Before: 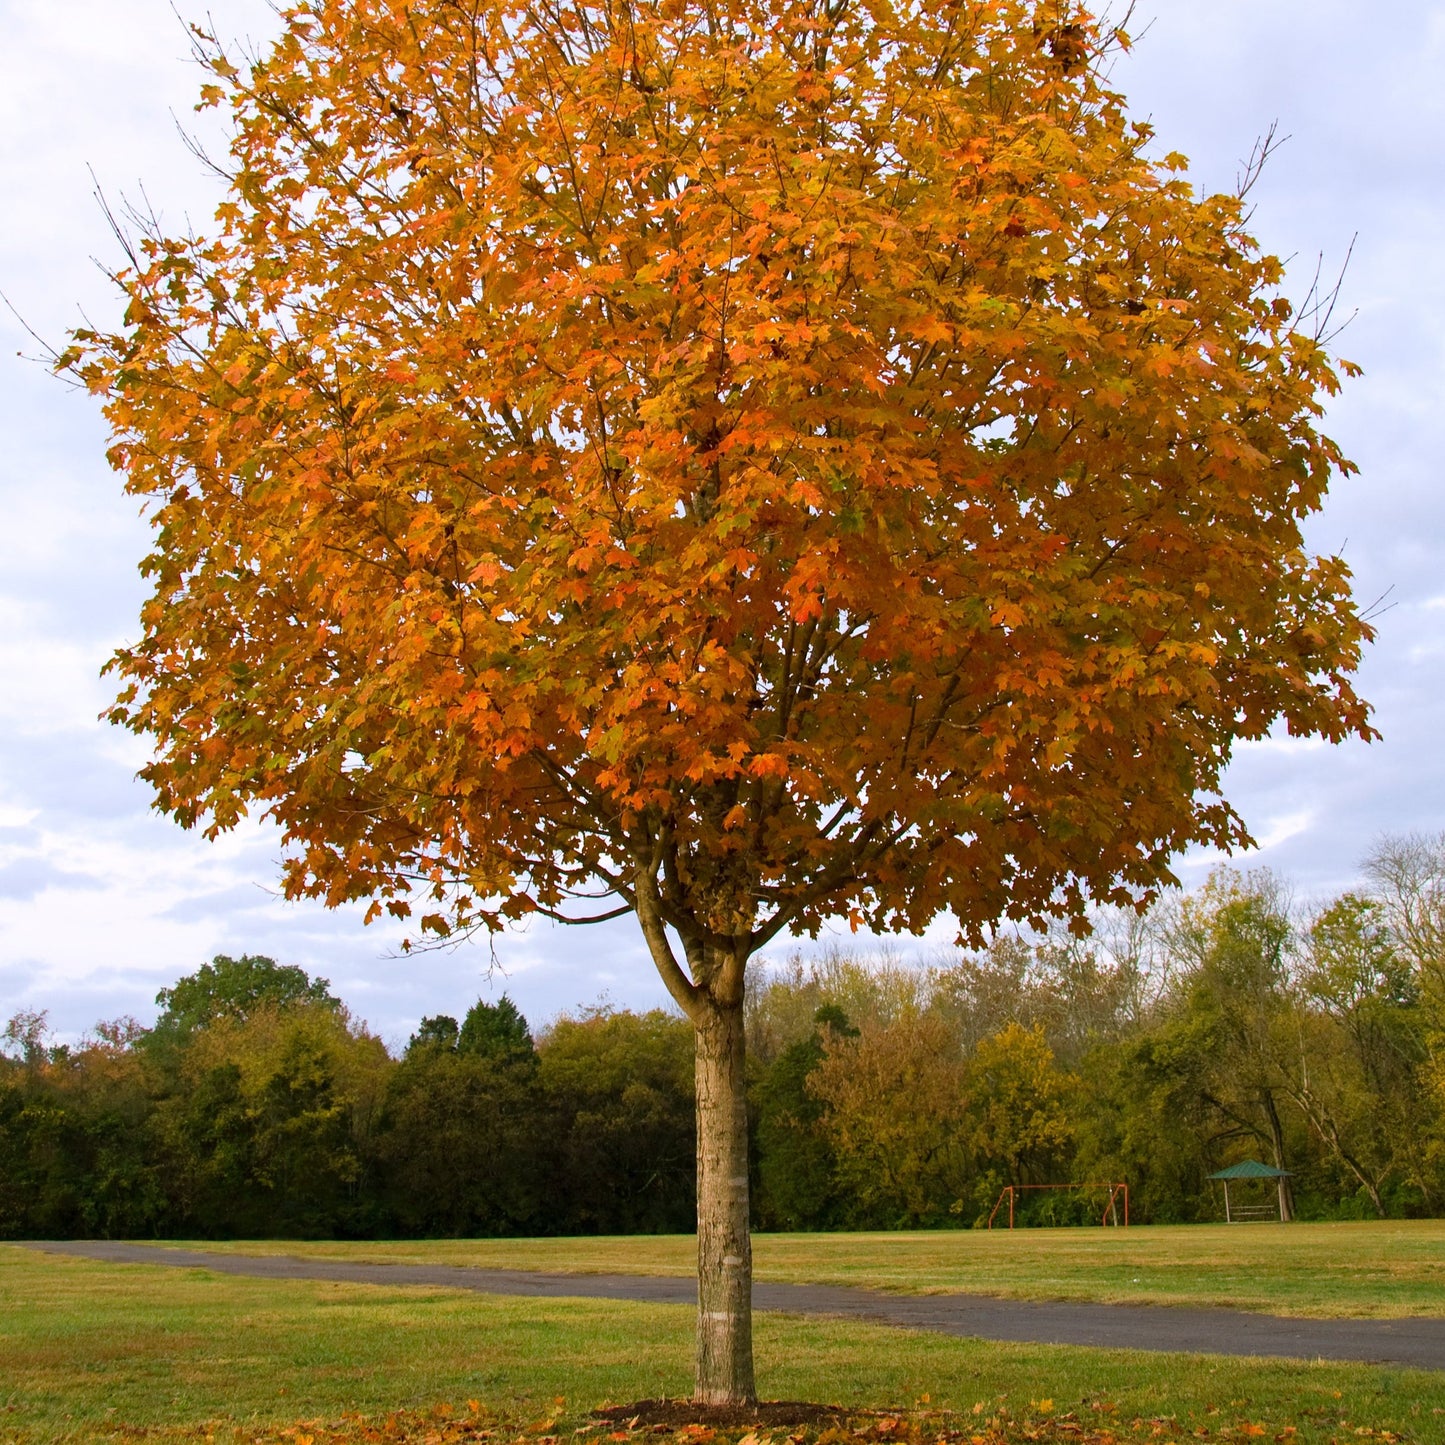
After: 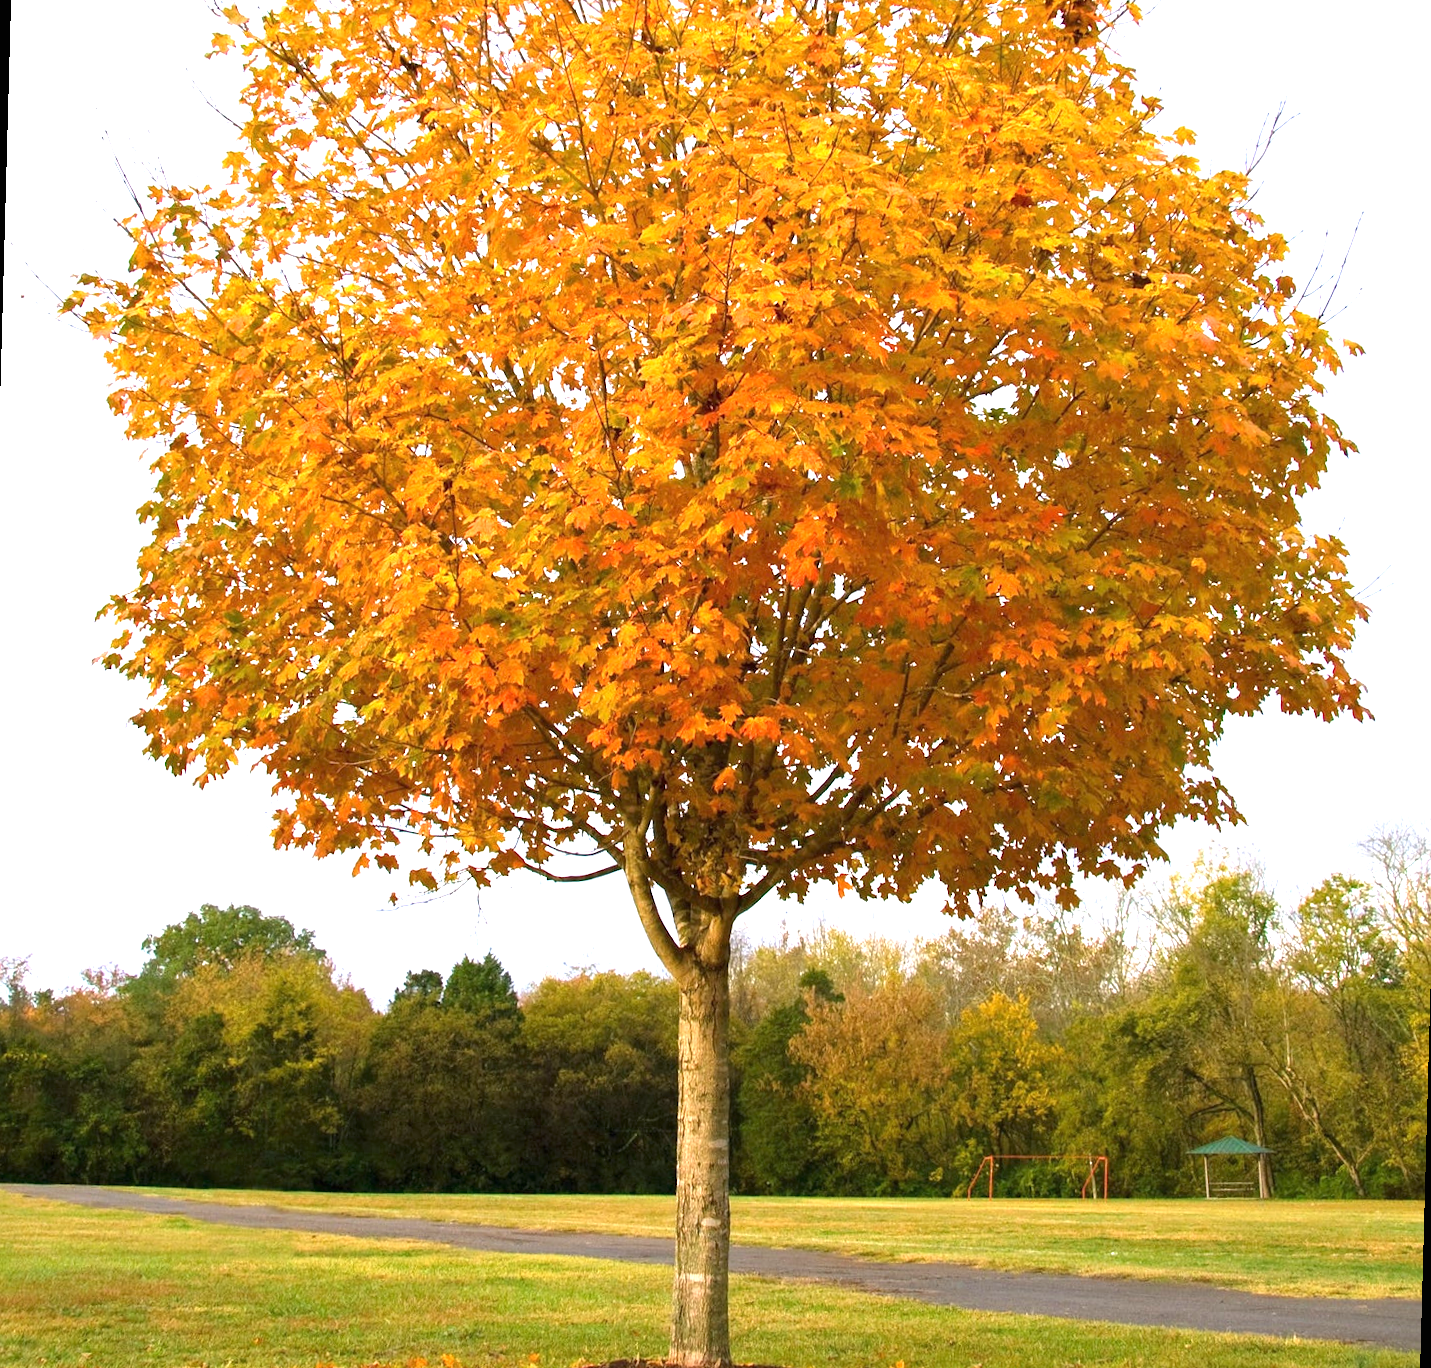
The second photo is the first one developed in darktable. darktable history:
rotate and perspective: rotation 1.57°, crop left 0.018, crop right 0.982, crop top 0.039, crop bottom 0.961
exposure: black level correction 0, exposure 1.2 EV, compensate exposure bias true, compensate highlight preservation false
